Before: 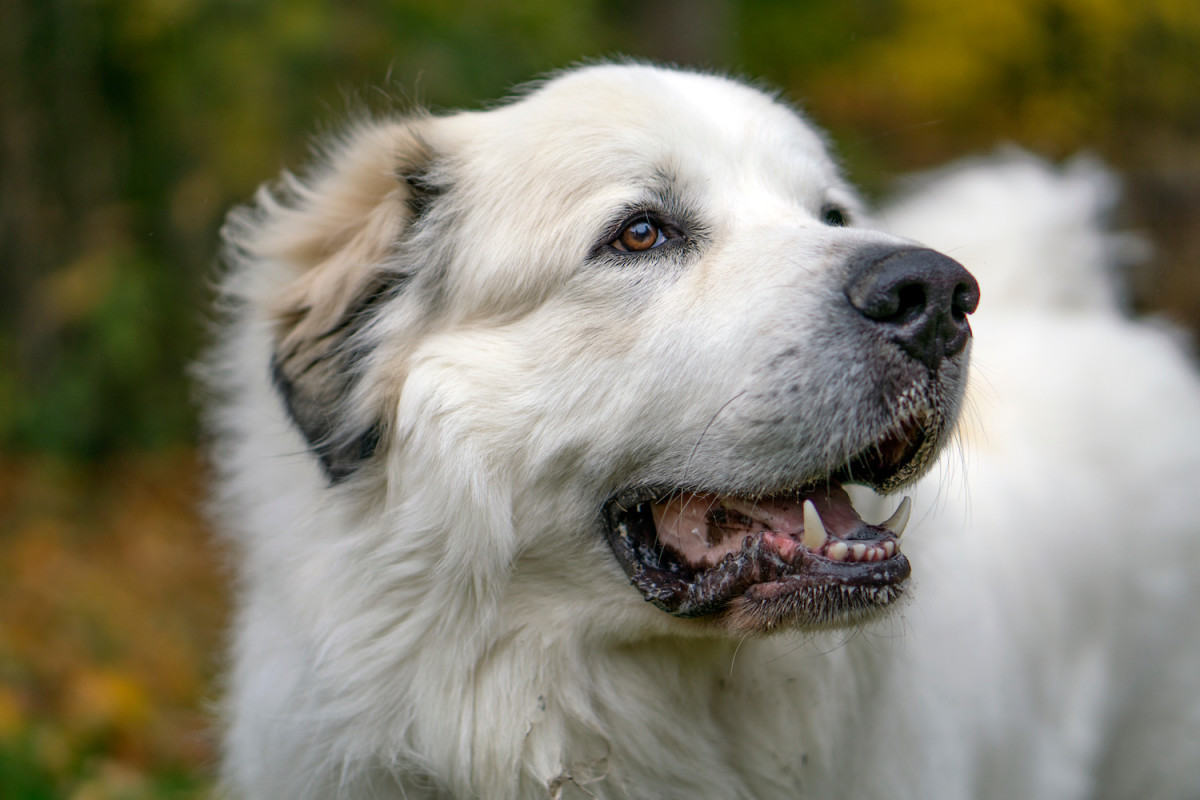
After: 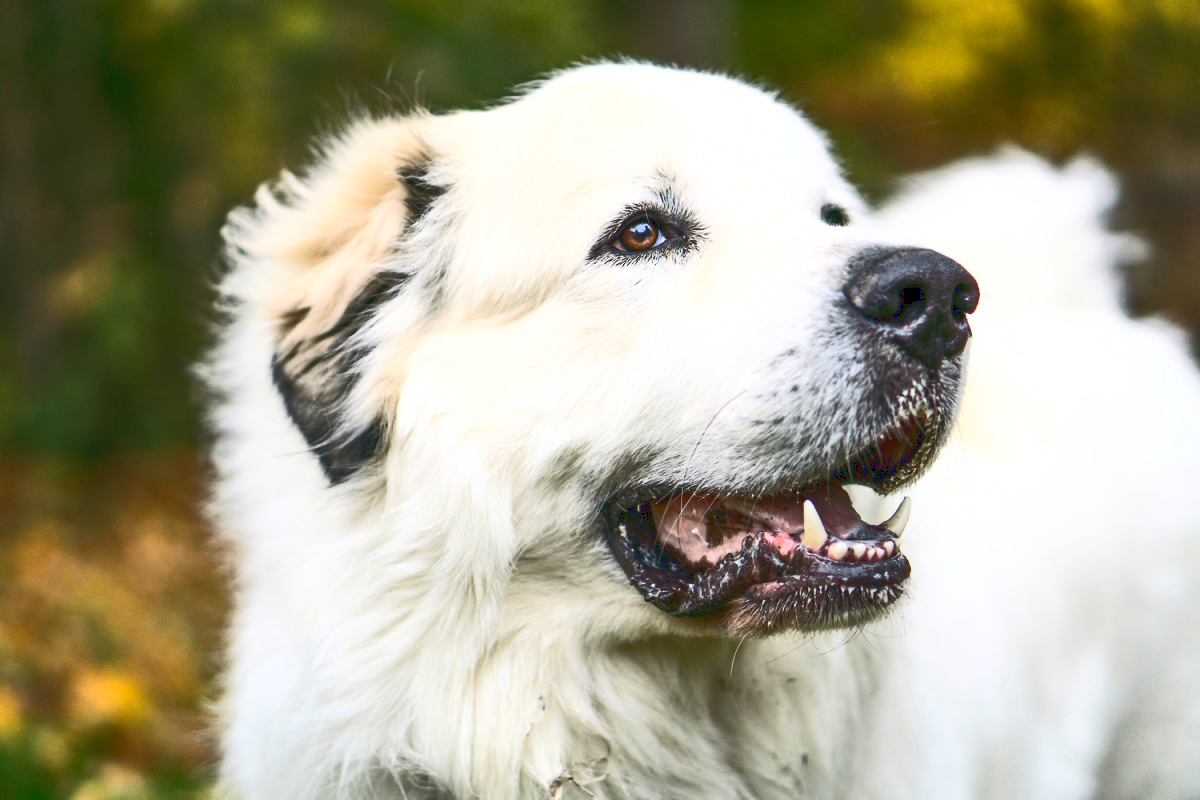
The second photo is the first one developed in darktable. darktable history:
base curve: curves: ch0 [(0, 0.015) (0.085, 0.116) (0.134, 0.298) (0.19, 0.545) (0.296, 0.764) (0.599, 0.982) (1, 1)]
